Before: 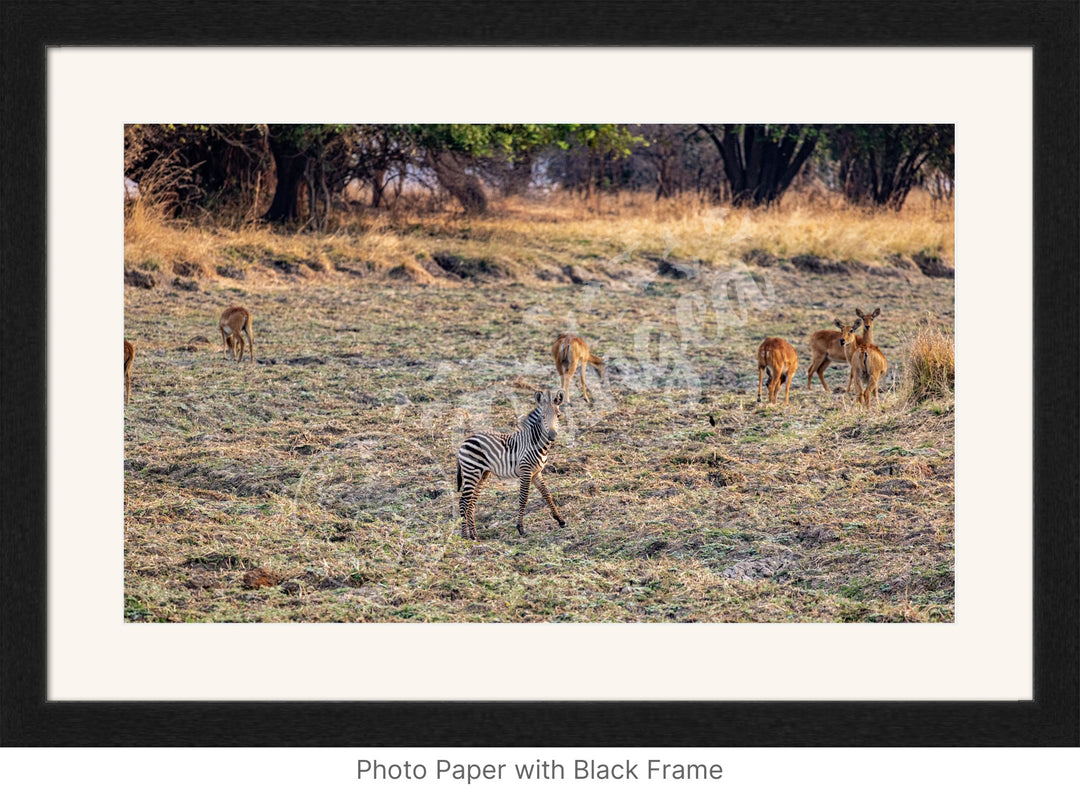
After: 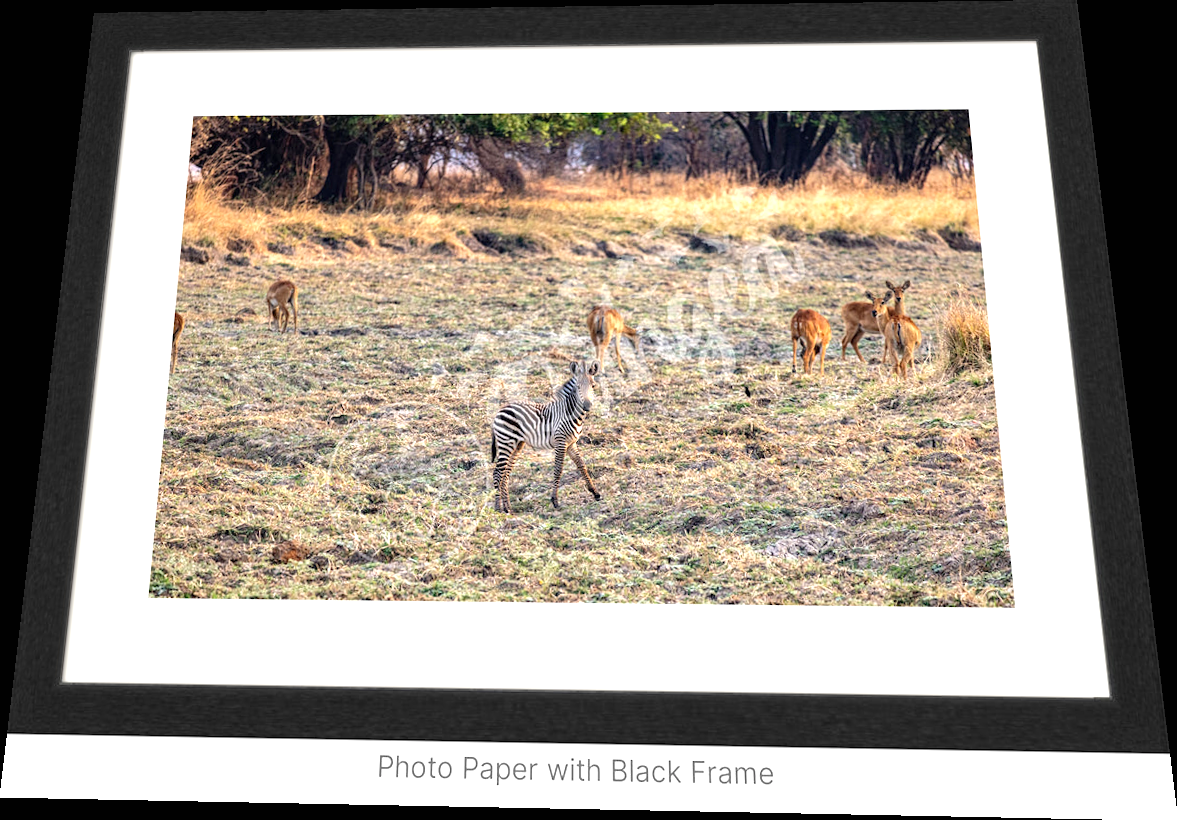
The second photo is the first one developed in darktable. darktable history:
rotate and perspective: rotation 0.128°, lens shift (vertical) -0.181, lens shift (horizontal) -0.044, shear 0.001, automatic cropping off
exposure: black level correction 0, exposure 0.7 EV, compensate exposure bias true, compensate highlight preservation false
